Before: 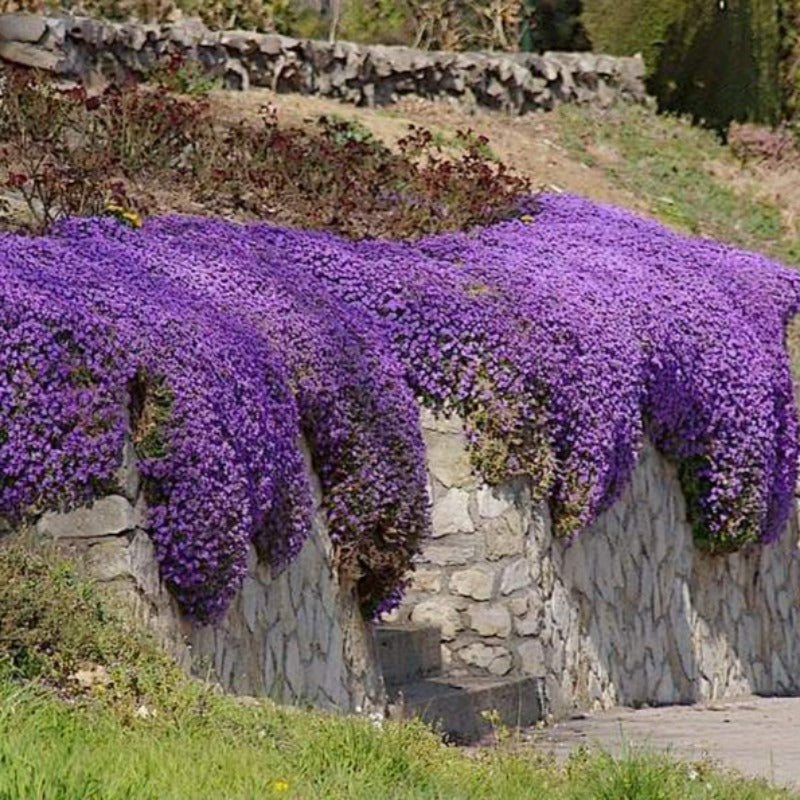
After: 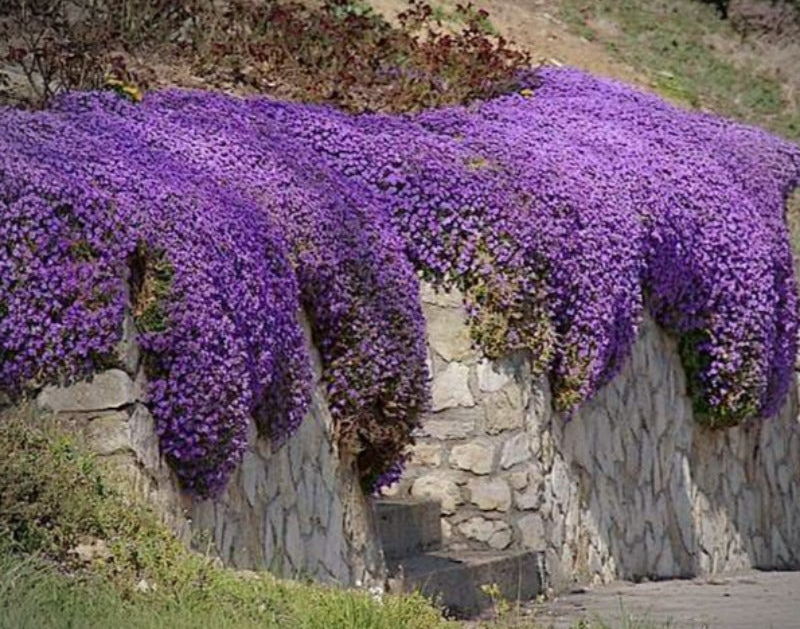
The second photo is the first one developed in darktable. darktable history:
crop and rotate: top 15.774%, bottom 5.506%
vignetting: fall-off start 87%, automatic ratio true
